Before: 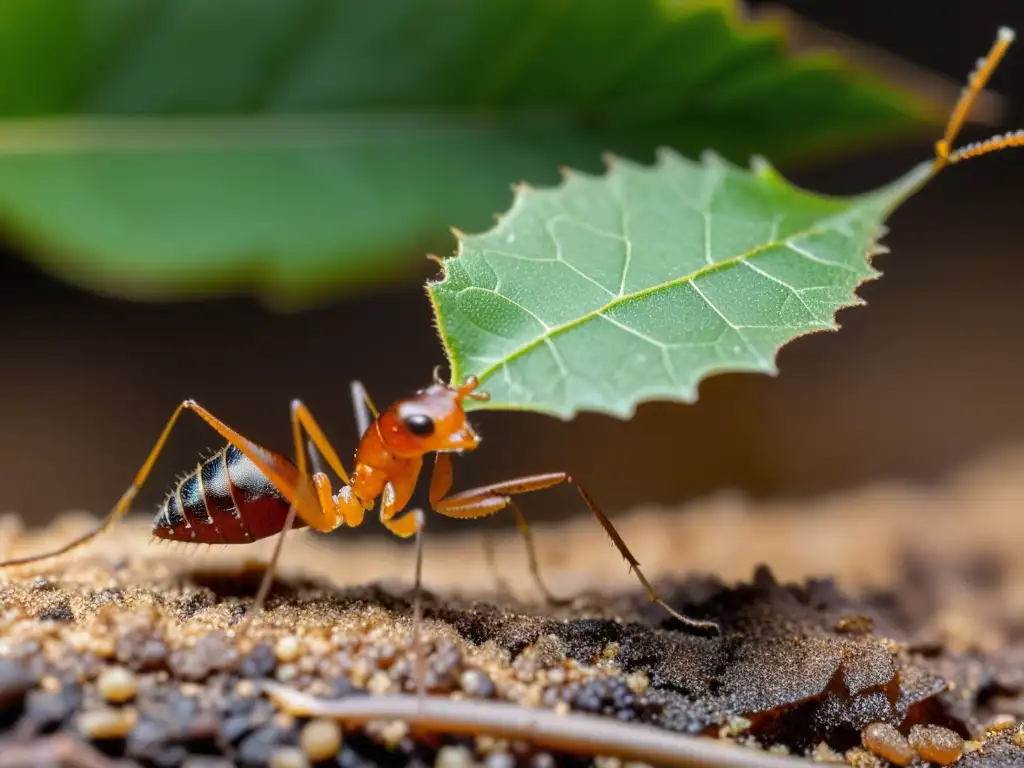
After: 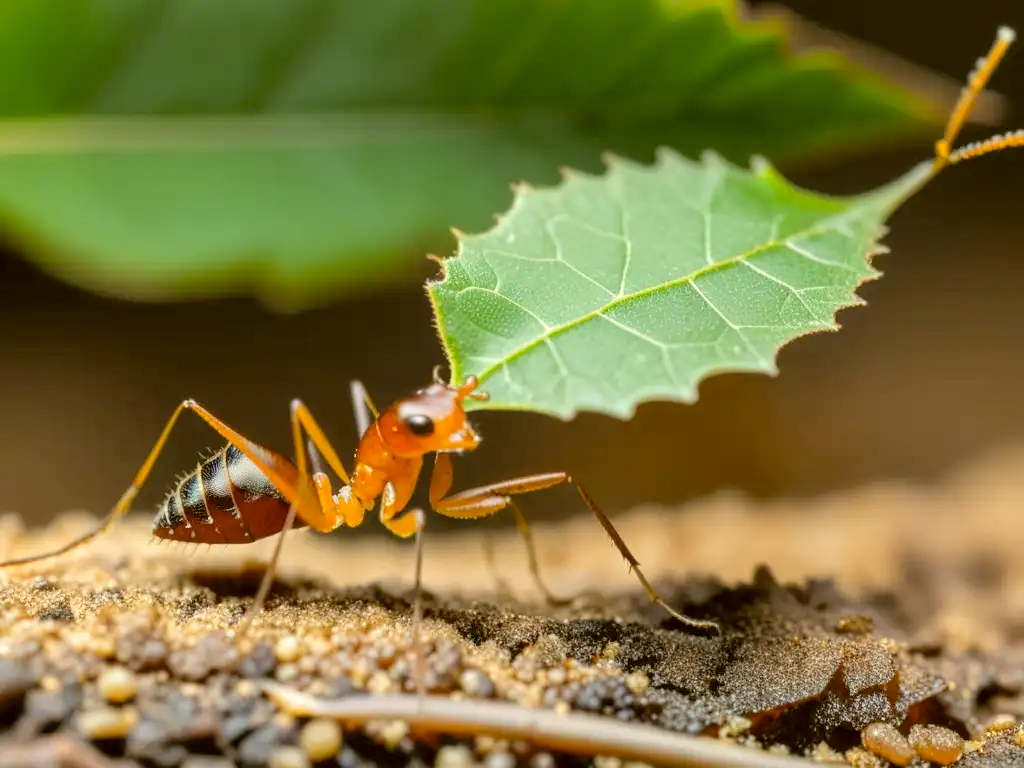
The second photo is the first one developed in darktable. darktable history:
local contrast: highlights 106%, shadows 100%, detail 119%, midtone range 0.2
contrast brightness saturation: brightness 0.15
color correction: highlights a* -1.68, highlights b* 9.97, shadows a* 0.68, shadows b* 19.54
